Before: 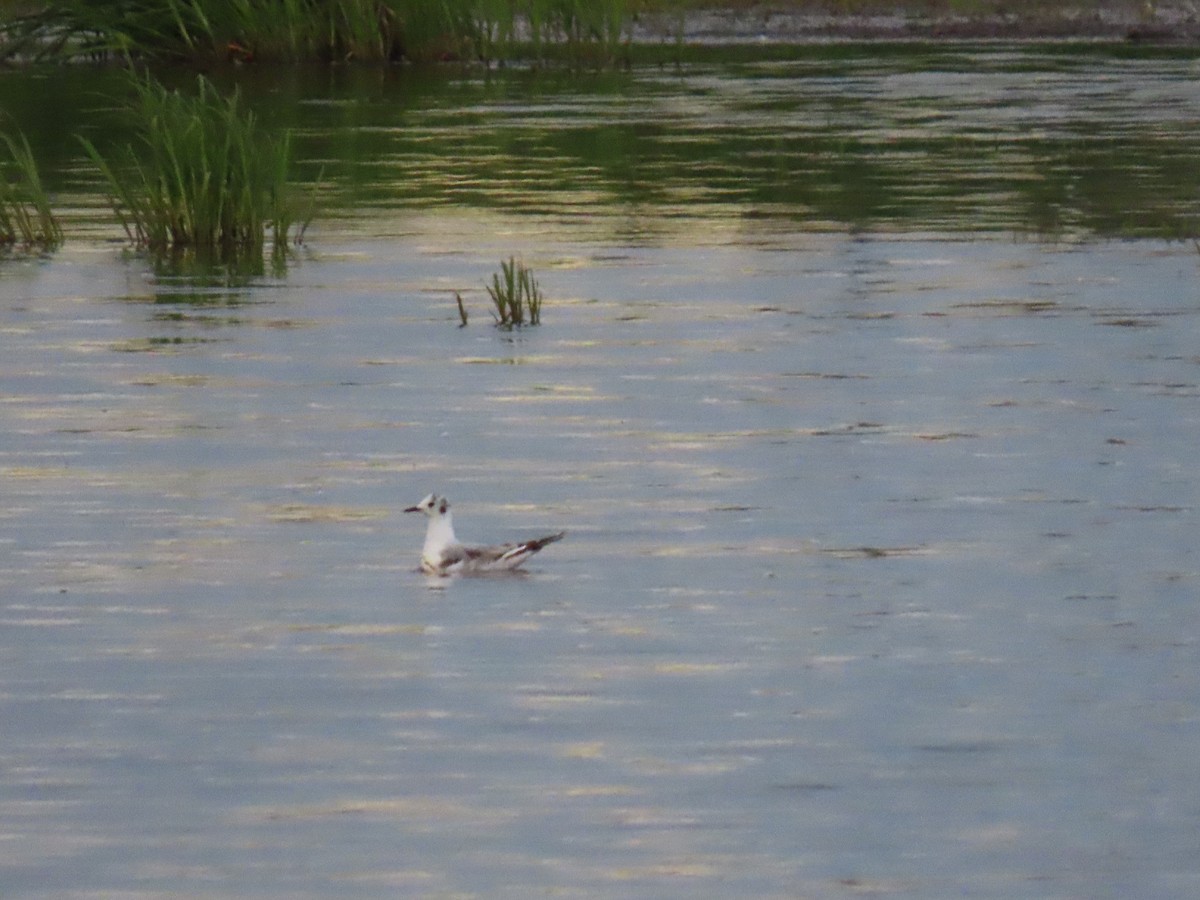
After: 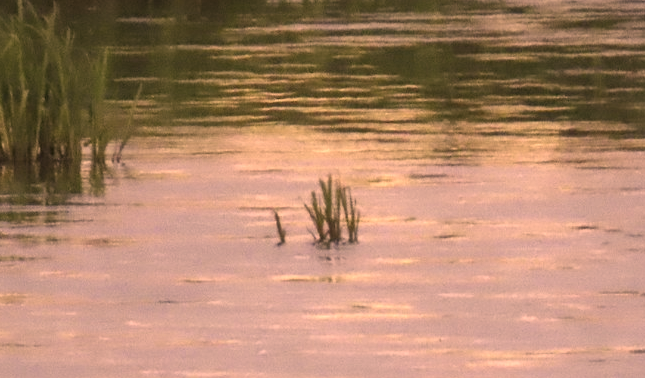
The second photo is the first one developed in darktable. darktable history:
exposure: black level correction 0, exposure 0.7 EV, compensate highlight preservation false
local contrast: mode bilateral grid, contrast 20, coarseness 50, detail 119%, midtone range 0.2
crop: left 15.239%, top 9.156%, right 31.001%, bottom 48.778%
color correction: highlights a* 39.57, highlights b* 39.61, saturation 0.69
contrast brightness saturation: saturation -0.034
